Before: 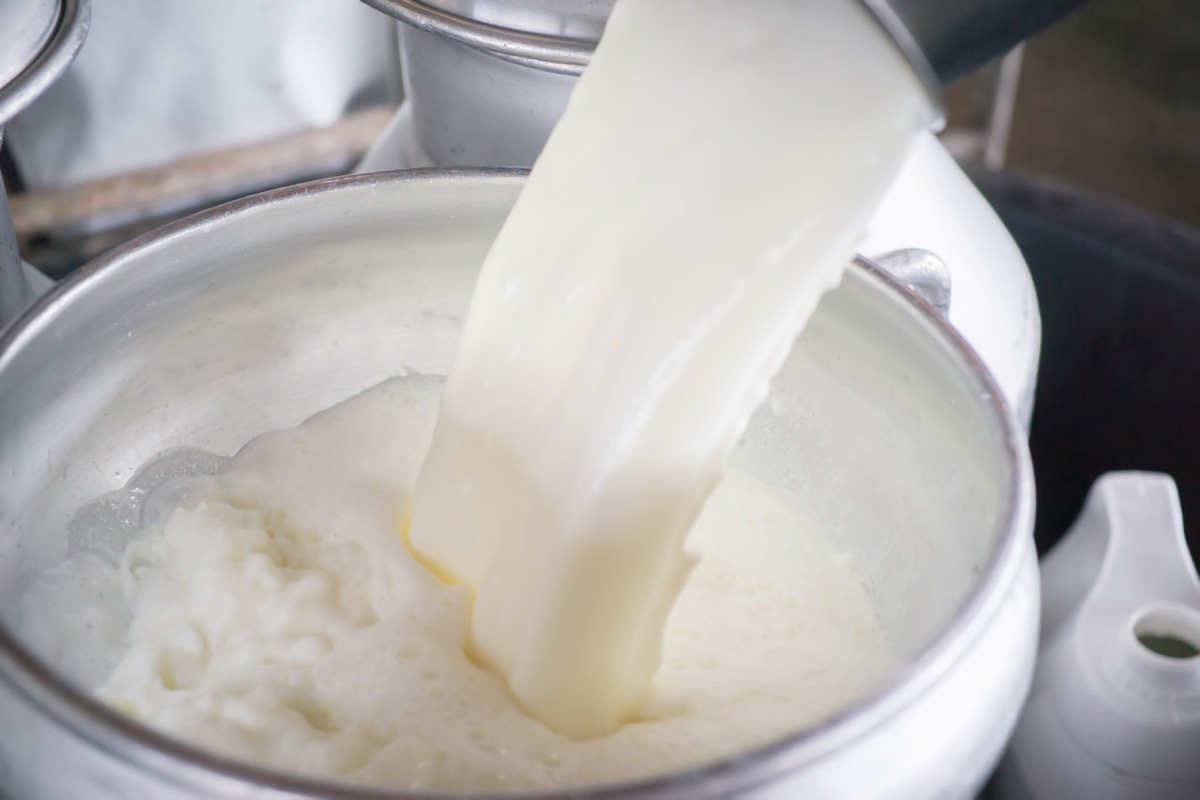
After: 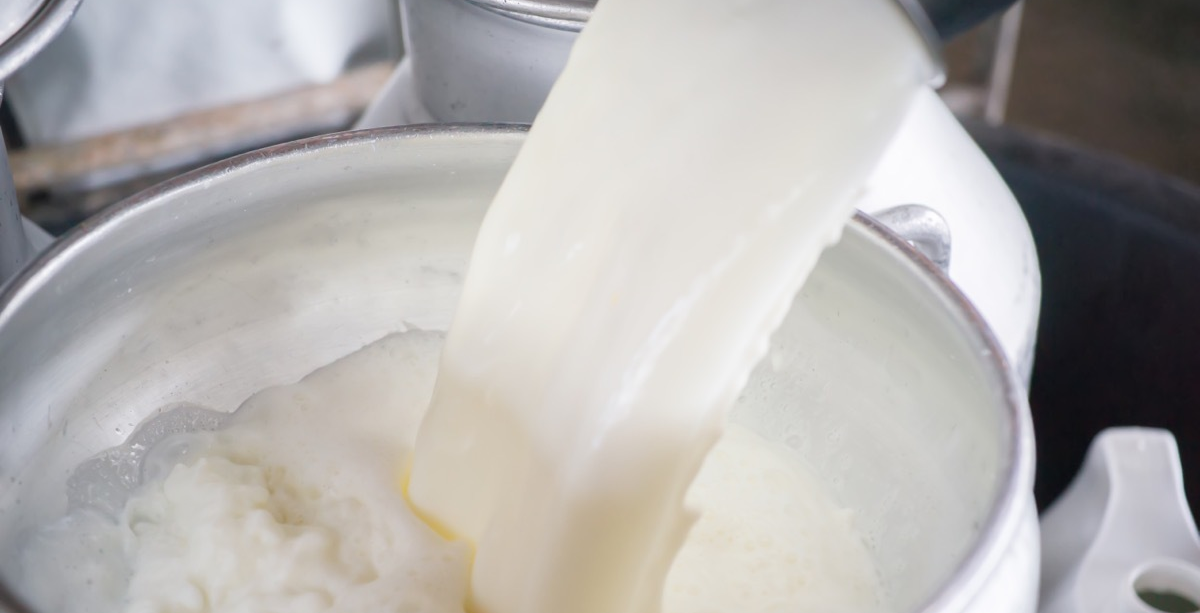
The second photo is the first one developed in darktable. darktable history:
crop: top 5.608%, bottom 17.71%
